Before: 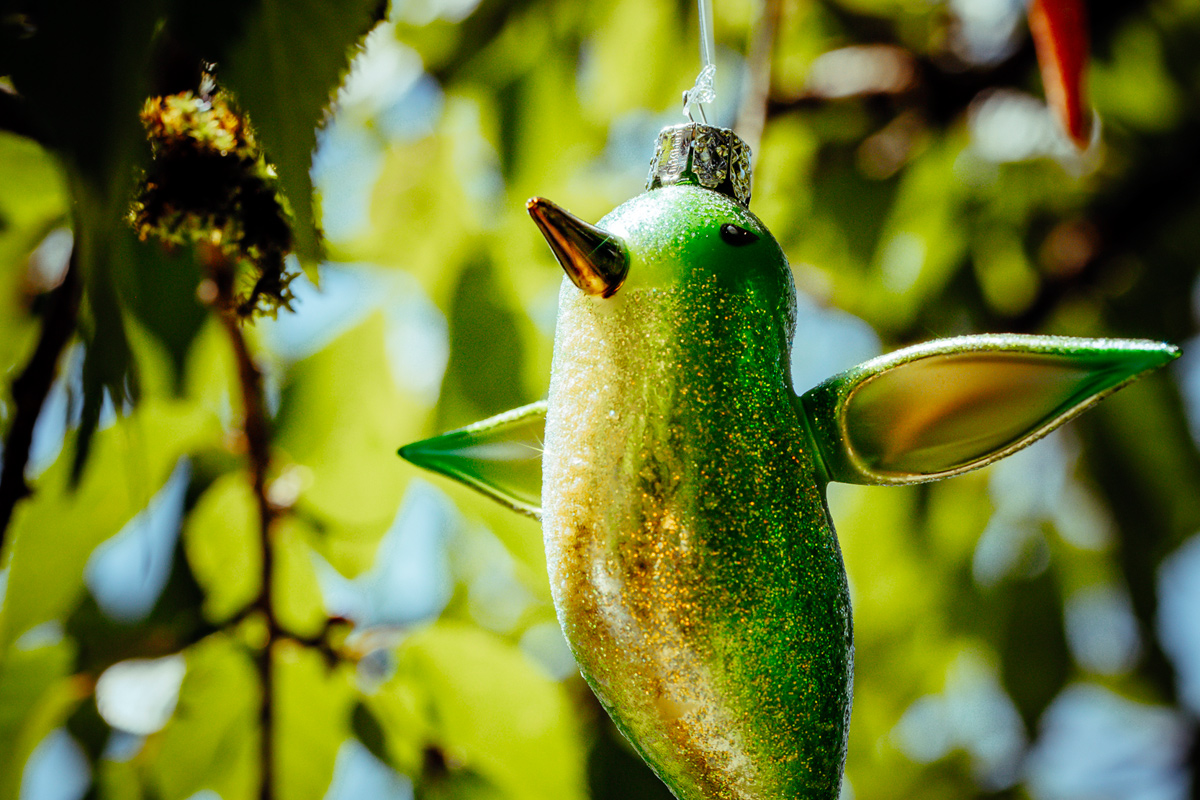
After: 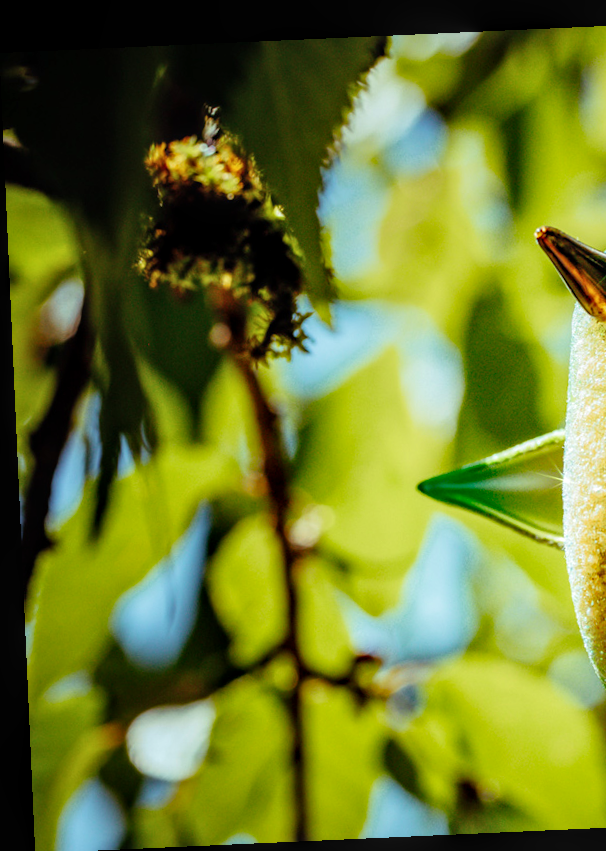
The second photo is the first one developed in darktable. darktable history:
crop and rotate: left 0%, top 0%, right 50.845%
velvia: on, module defaults
rotate and perspective: rotation -2.56°, automatic cropping off
local contrast: on, module defaults
